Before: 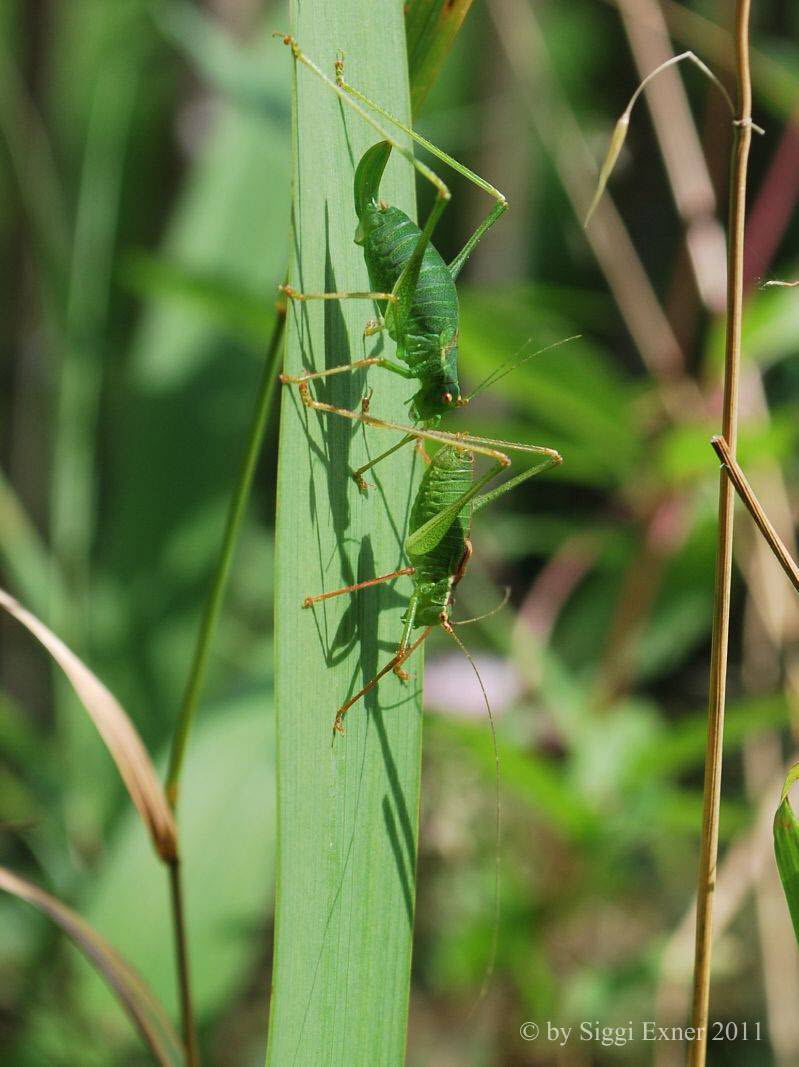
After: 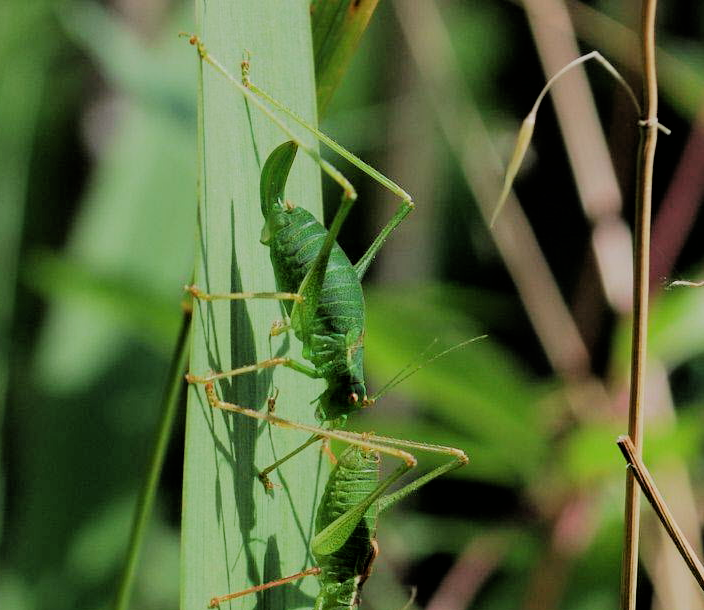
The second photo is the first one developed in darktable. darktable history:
filmic rgb: black relative exposure -4.14 EV, white relative exposure 5.1 EV, hardness 2.11, contrast 1.165
crop and rotate: left 11.812%, bottom 42.776%
